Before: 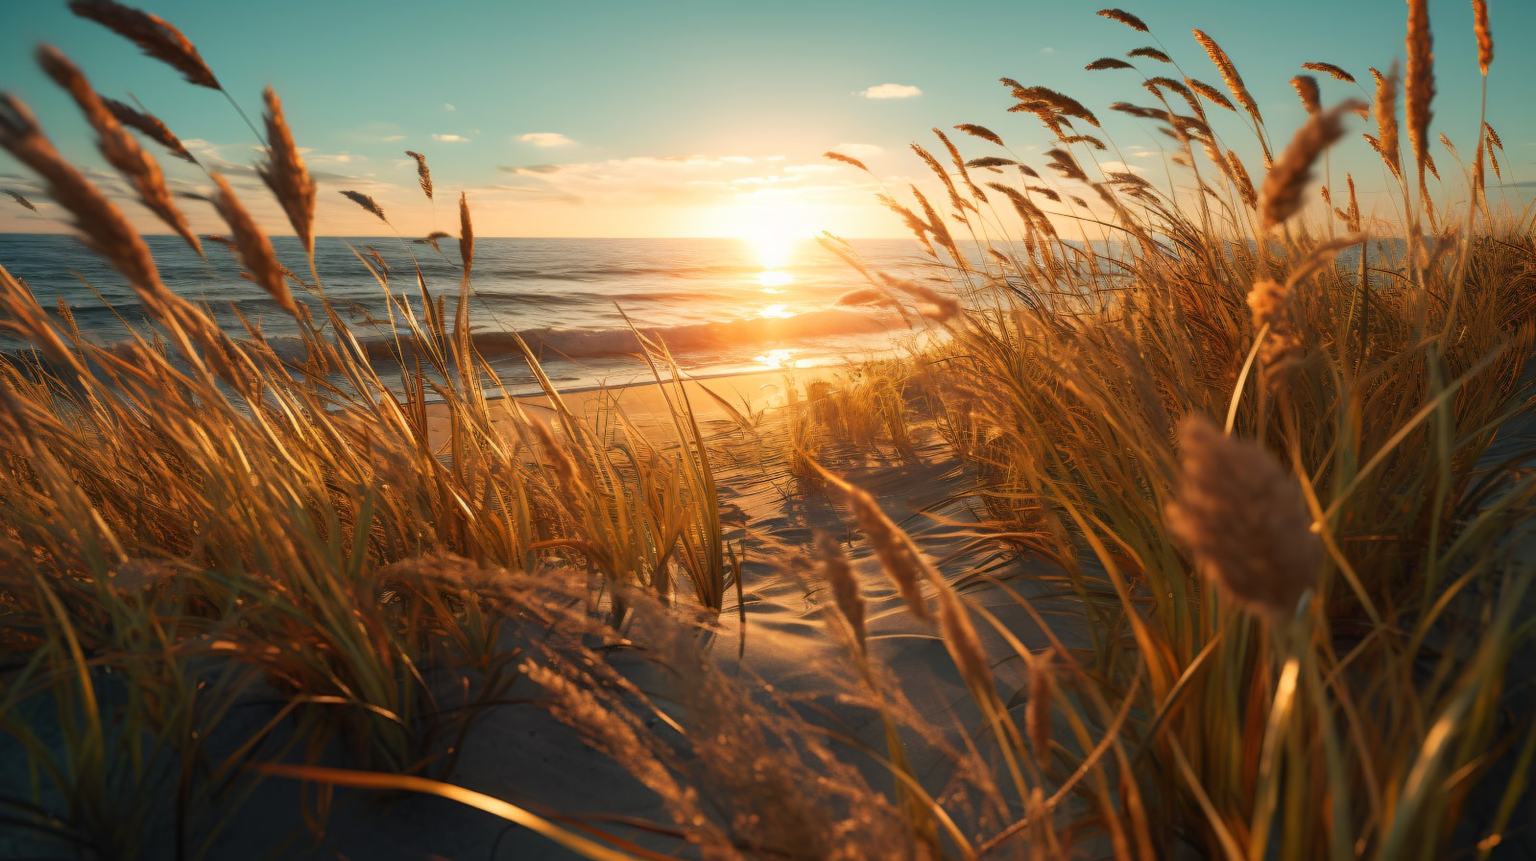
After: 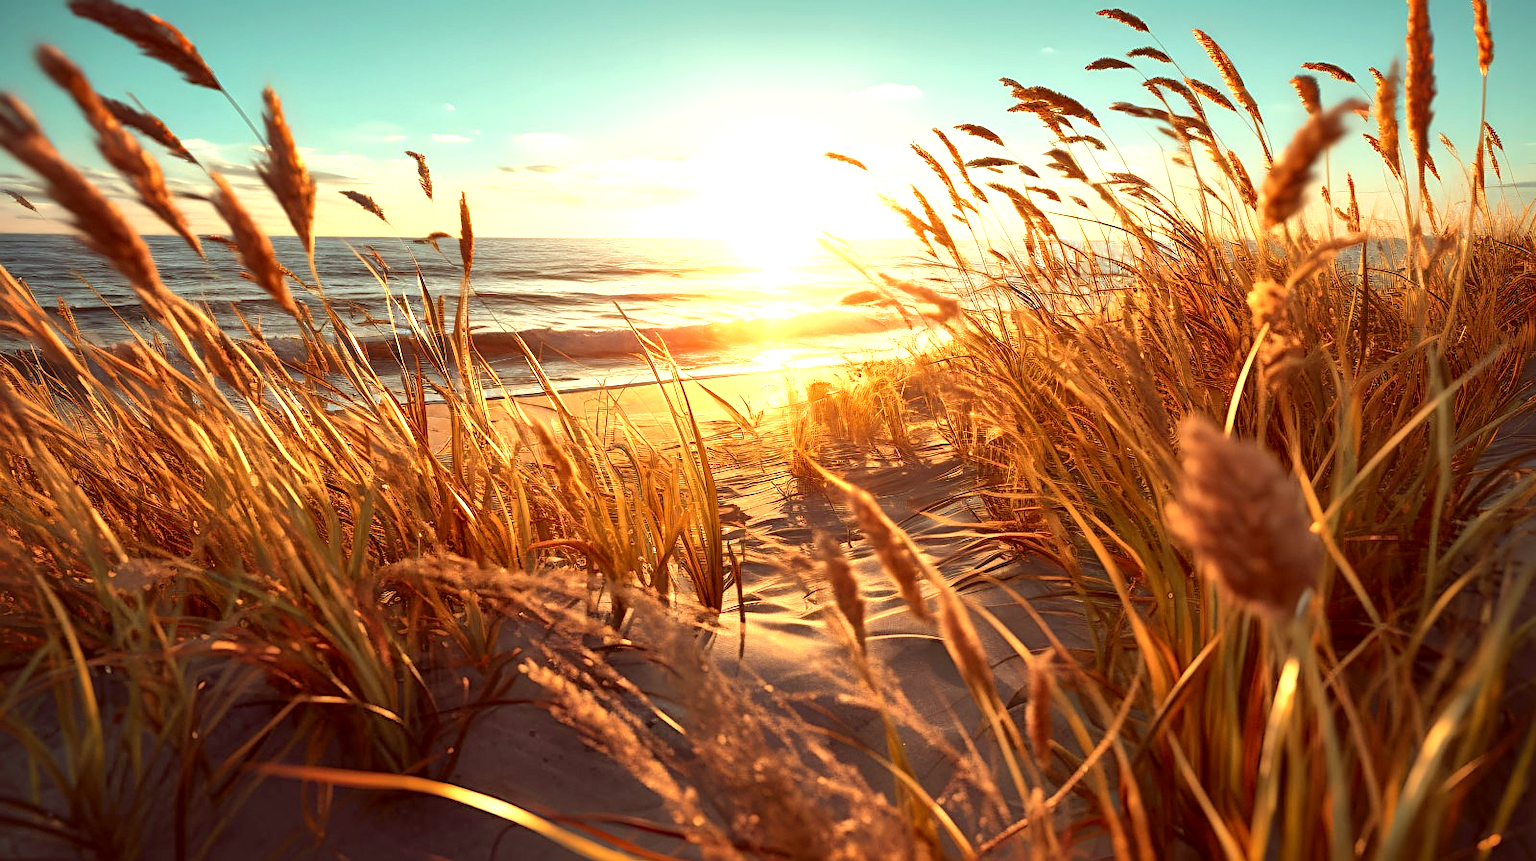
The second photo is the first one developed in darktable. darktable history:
exposure: black level correction 0, exposure 0.95 EV, compensate exposure bias true, compensate highlight preservation false
color correction: highlights a* -7.23, highlights b* -0.161, shadows a* 20.08, shadows b* 11.73
local contrast: mode bilateral grid, contrast 20, coarseness 50, detail 159%, midtone range 0.2
sharpen: on, module defaults
